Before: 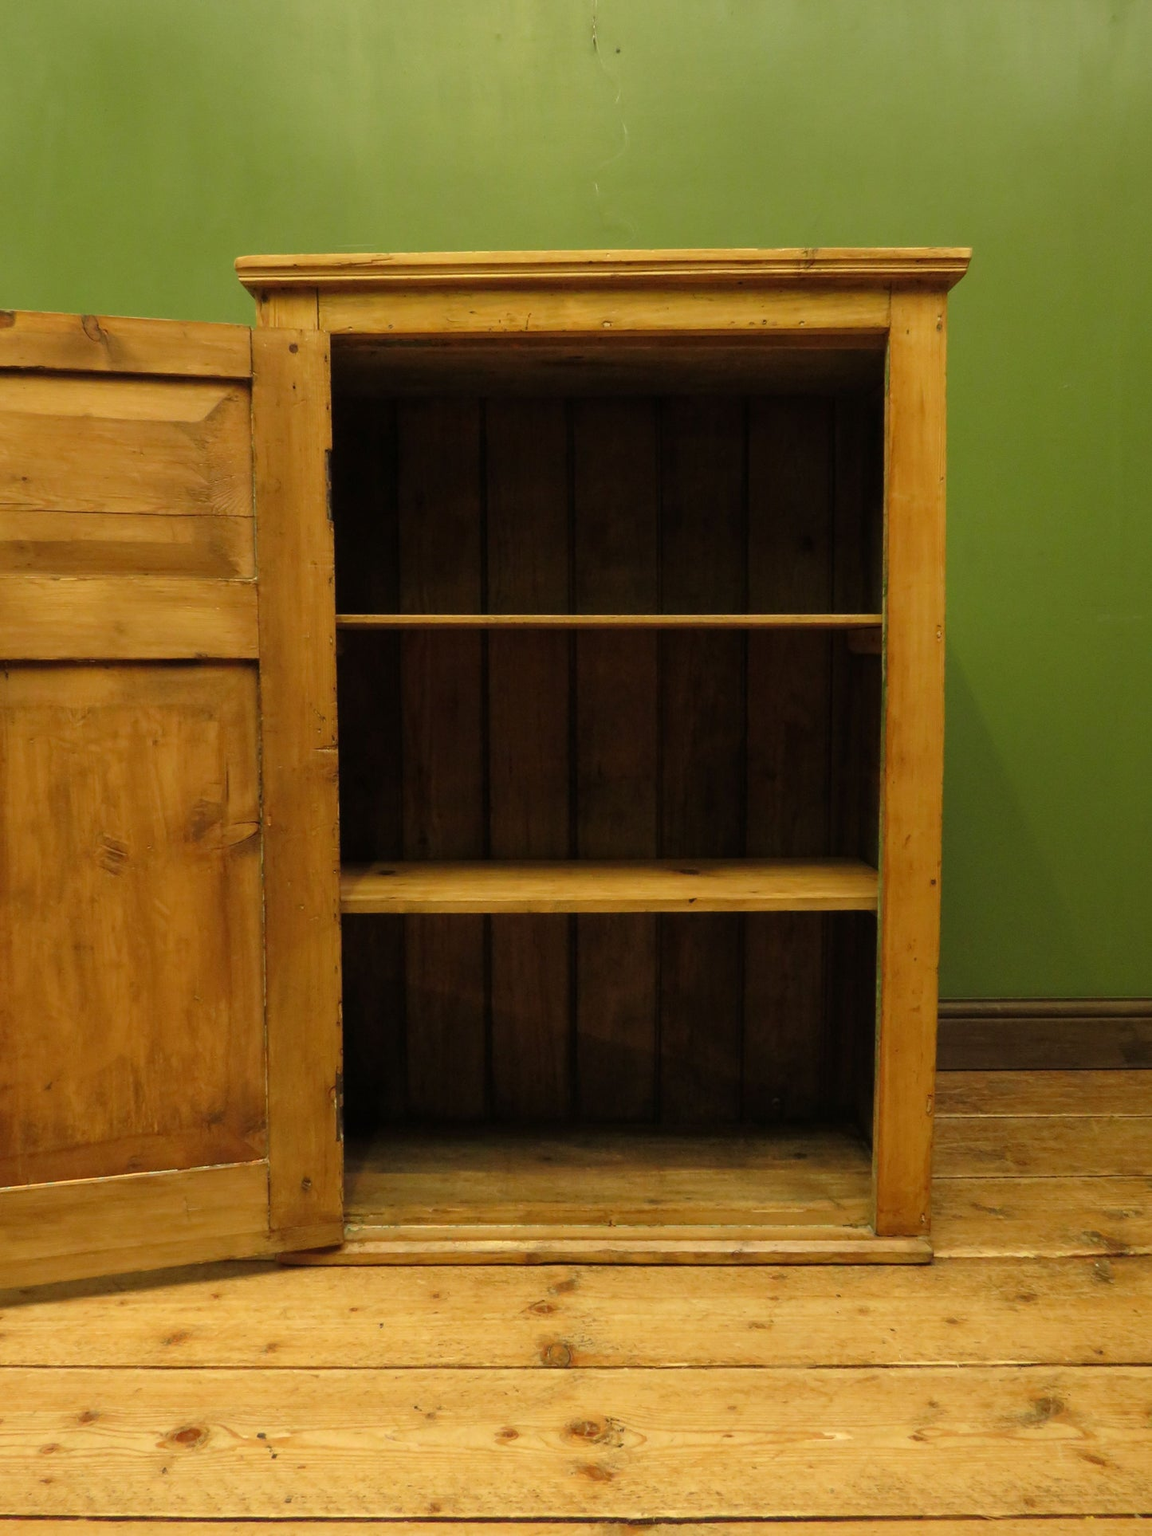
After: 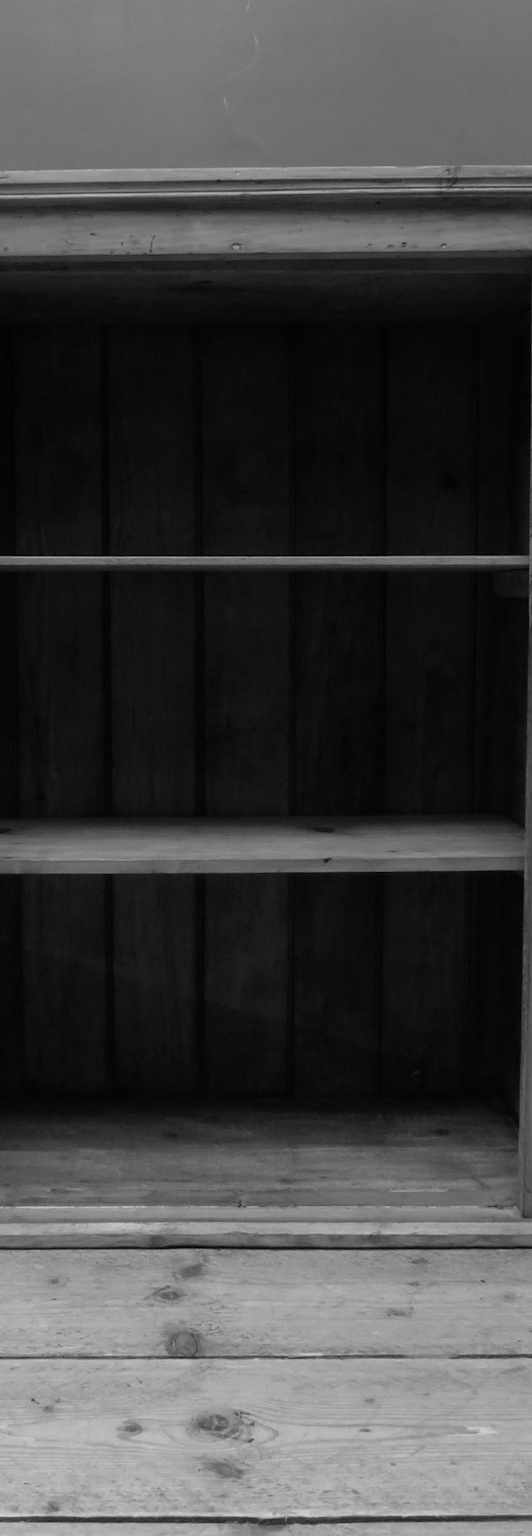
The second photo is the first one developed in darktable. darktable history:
graduated density: rotation 5.63°, offset 76.9
crop: left 33.452%, top 6.025%, right 23.155%
monochrome: on, module defaults
color contrast: green-magenta contrast 1.12, blue-yellow contrast 1.95, unbound 0
